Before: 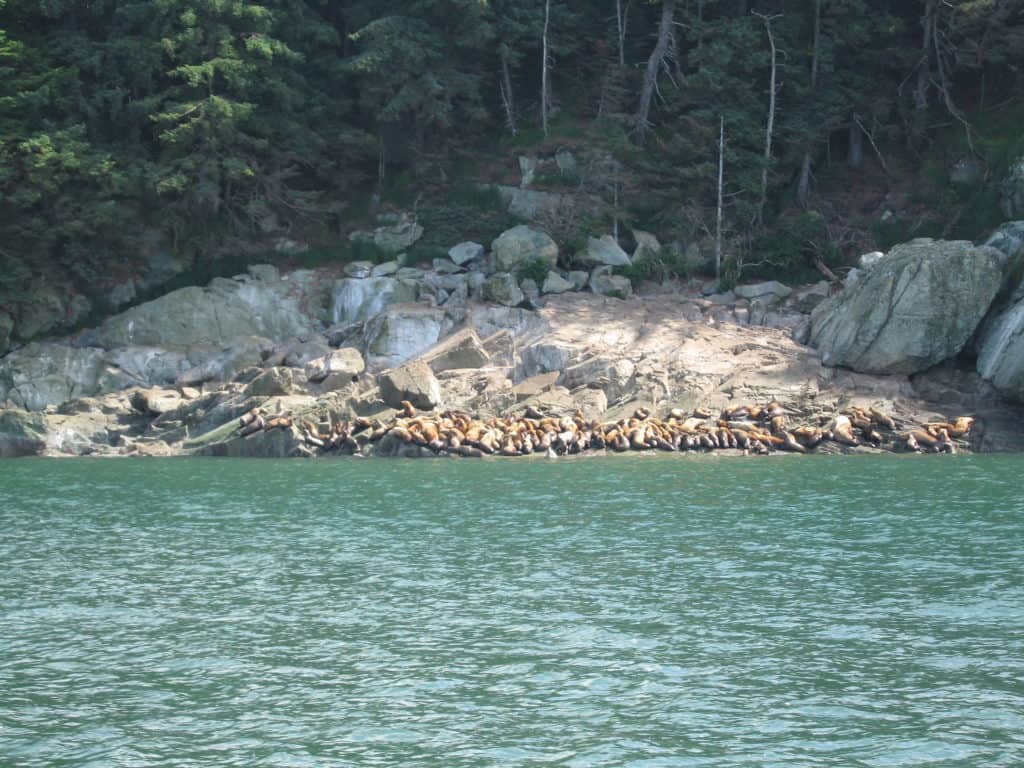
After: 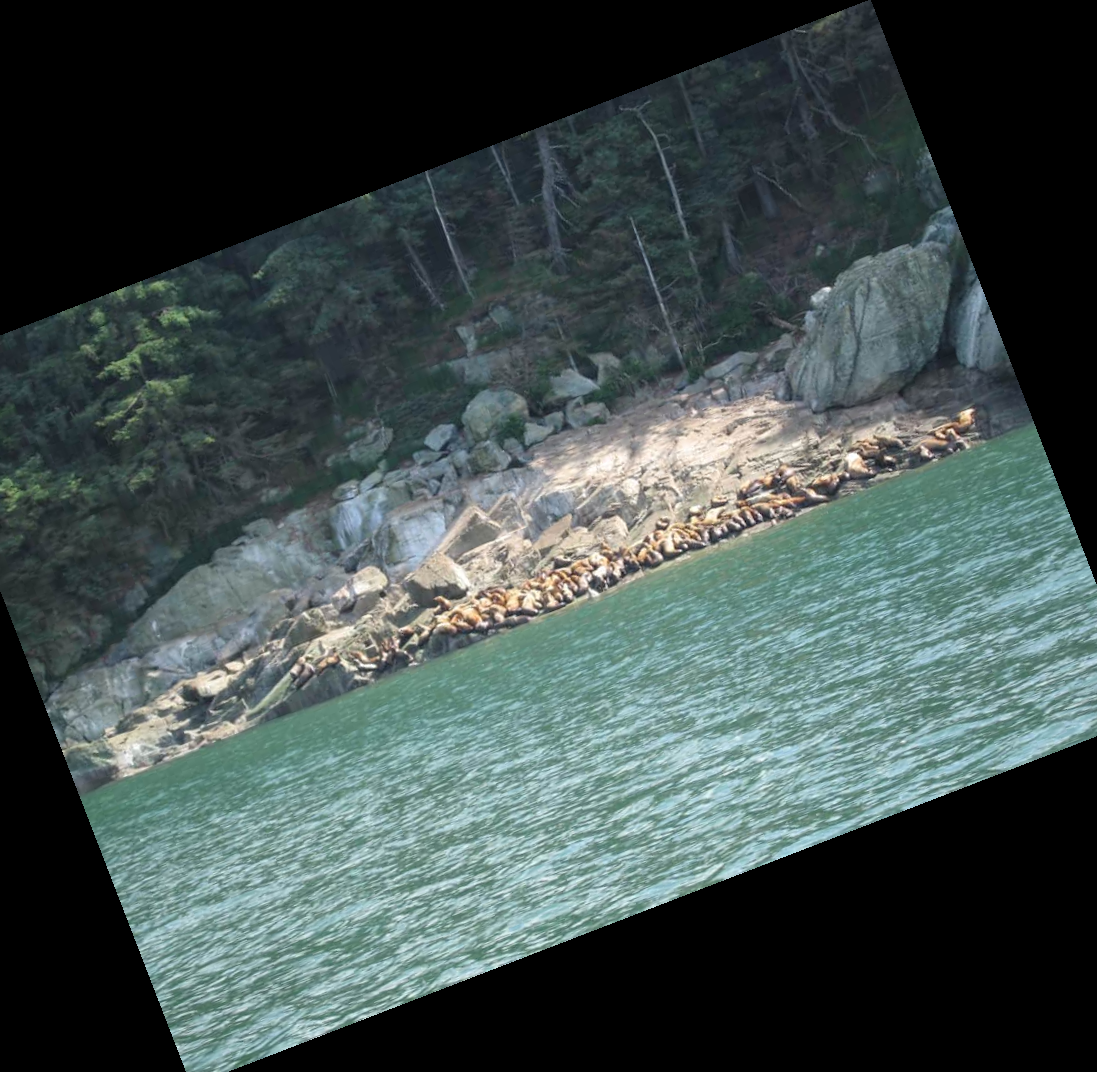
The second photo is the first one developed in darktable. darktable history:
crop and rotate: angle 21.11°, left 6.895%, right 4.027%, bottom 1.135%
